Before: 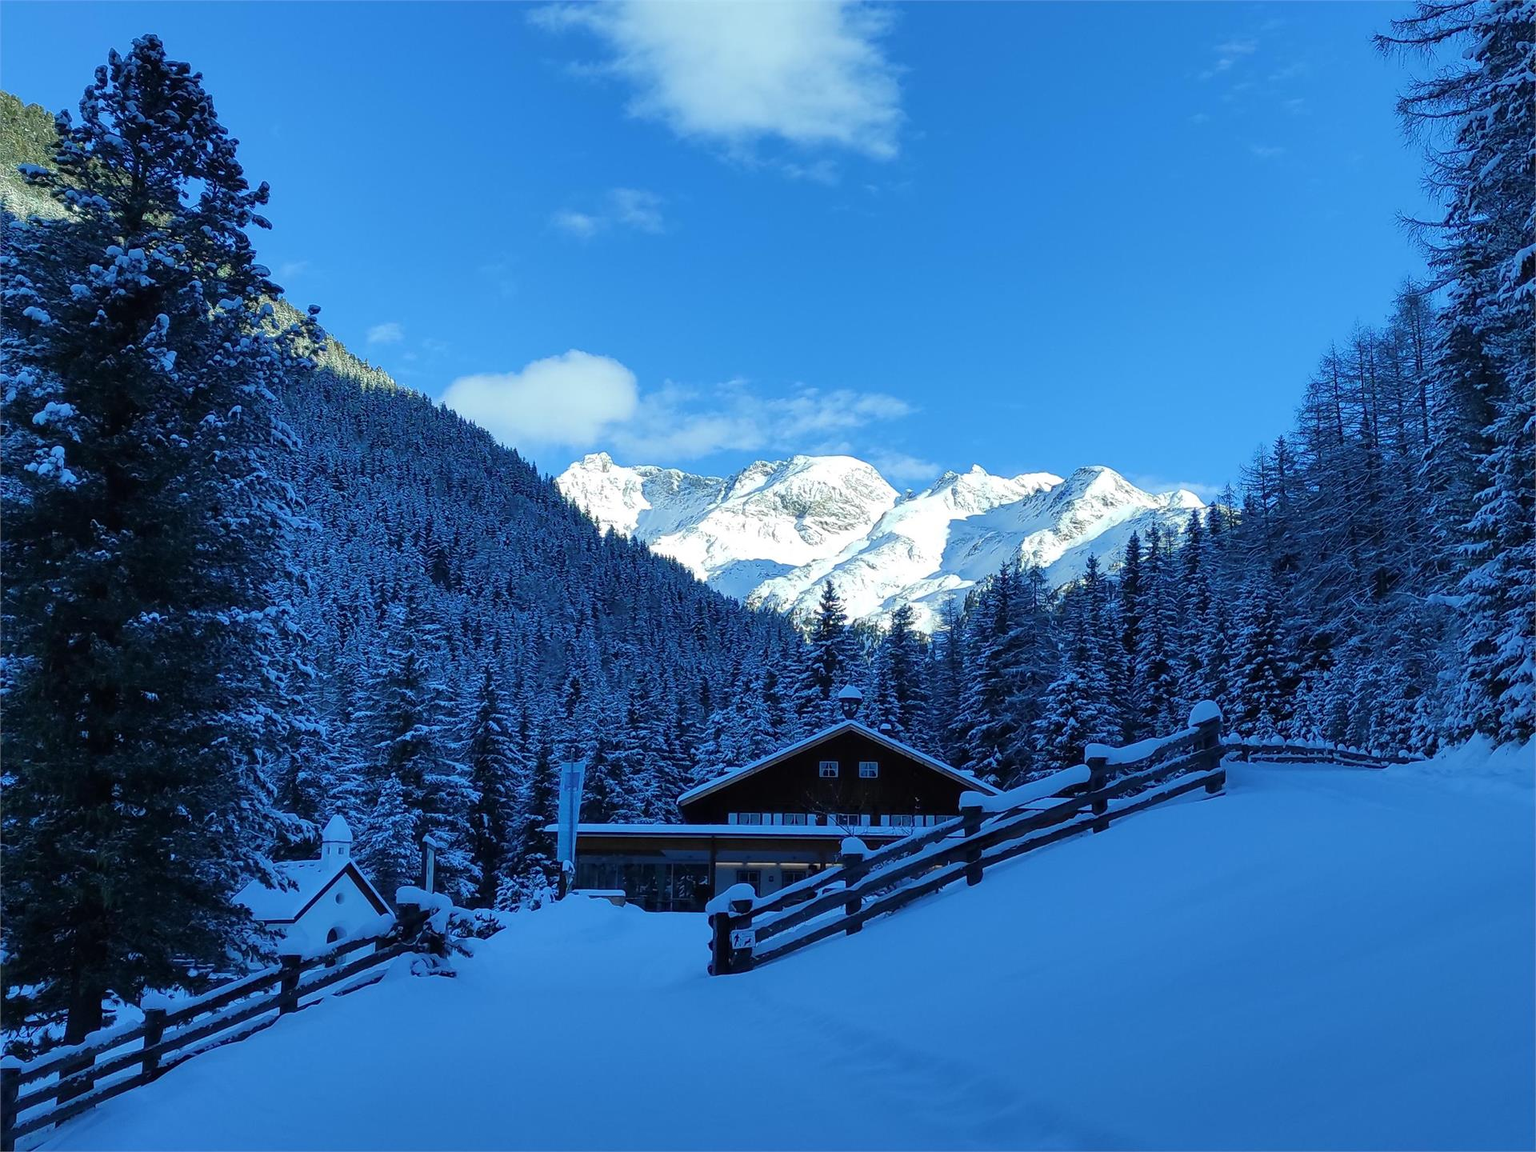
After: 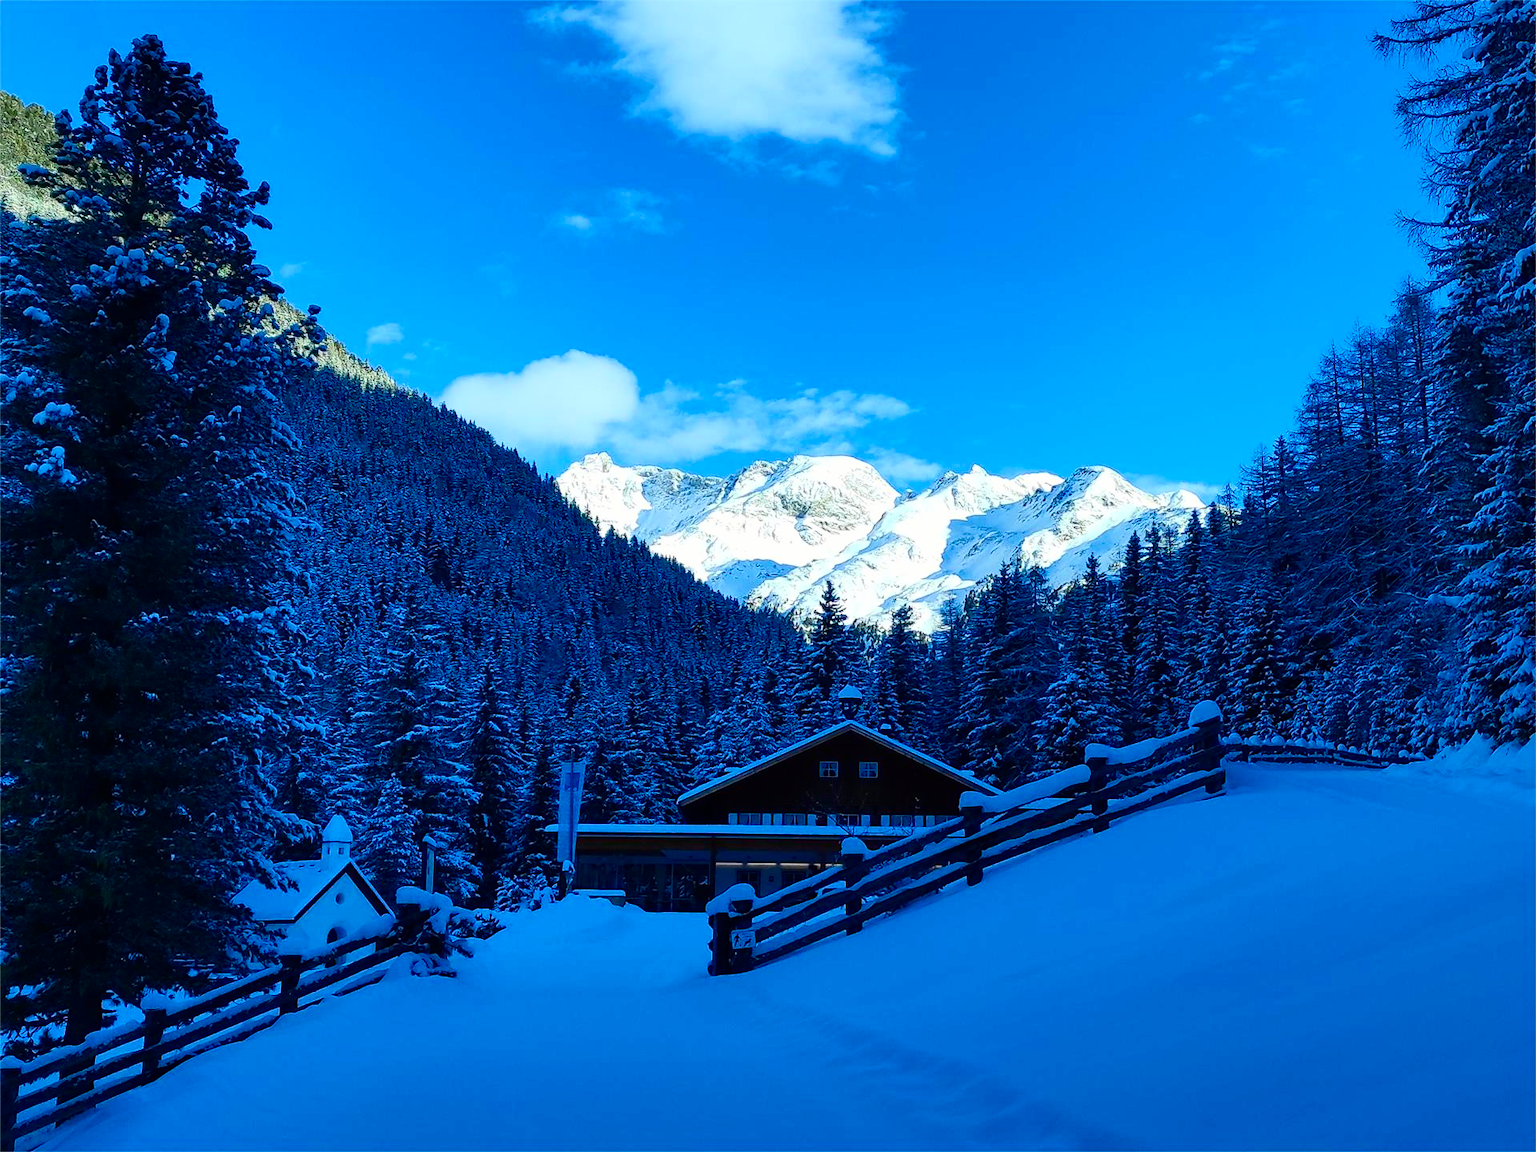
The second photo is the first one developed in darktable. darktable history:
color balance rgb: power › chroma 0.223%, power › hue 62.7°, perceptual saturation grading › global saturation 36.984%, perceptual saturation grading › shadows 35.33%, global vibrance 0.327%
contrast brightness saturation: contrast 0.27
exposure: exposure -0.026 EV, compensate exposure bias true, compensate highlight preservation false
